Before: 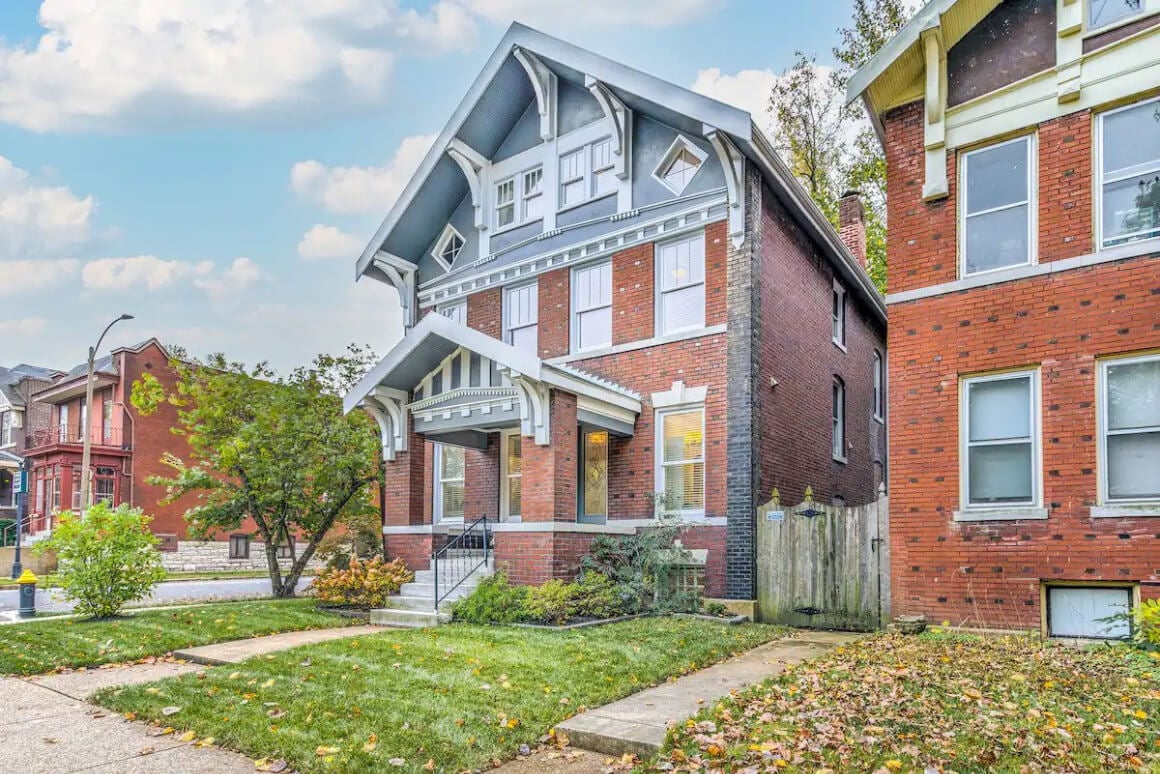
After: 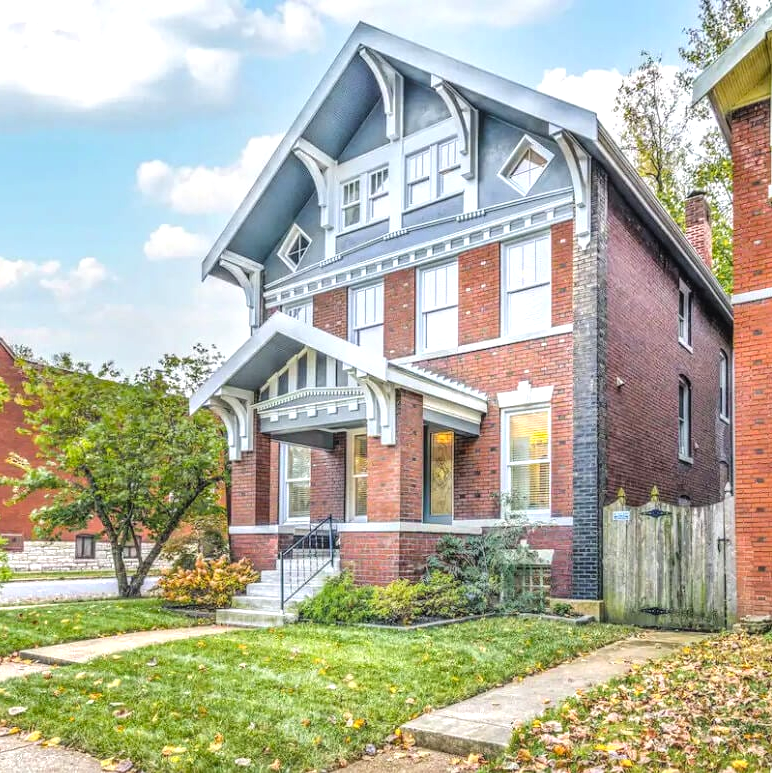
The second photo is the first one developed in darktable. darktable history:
crop and rotate: left 13.351%, right 20.014%
color balance rgb: global offset › luminance 0.479%, perceptual saturation grading › global saturation 0.785%, perceptual brilliance grading › global brilliance 9.213%, perceptual brilliance grading › shadows 14.44%
local contrast: on, module defaults
